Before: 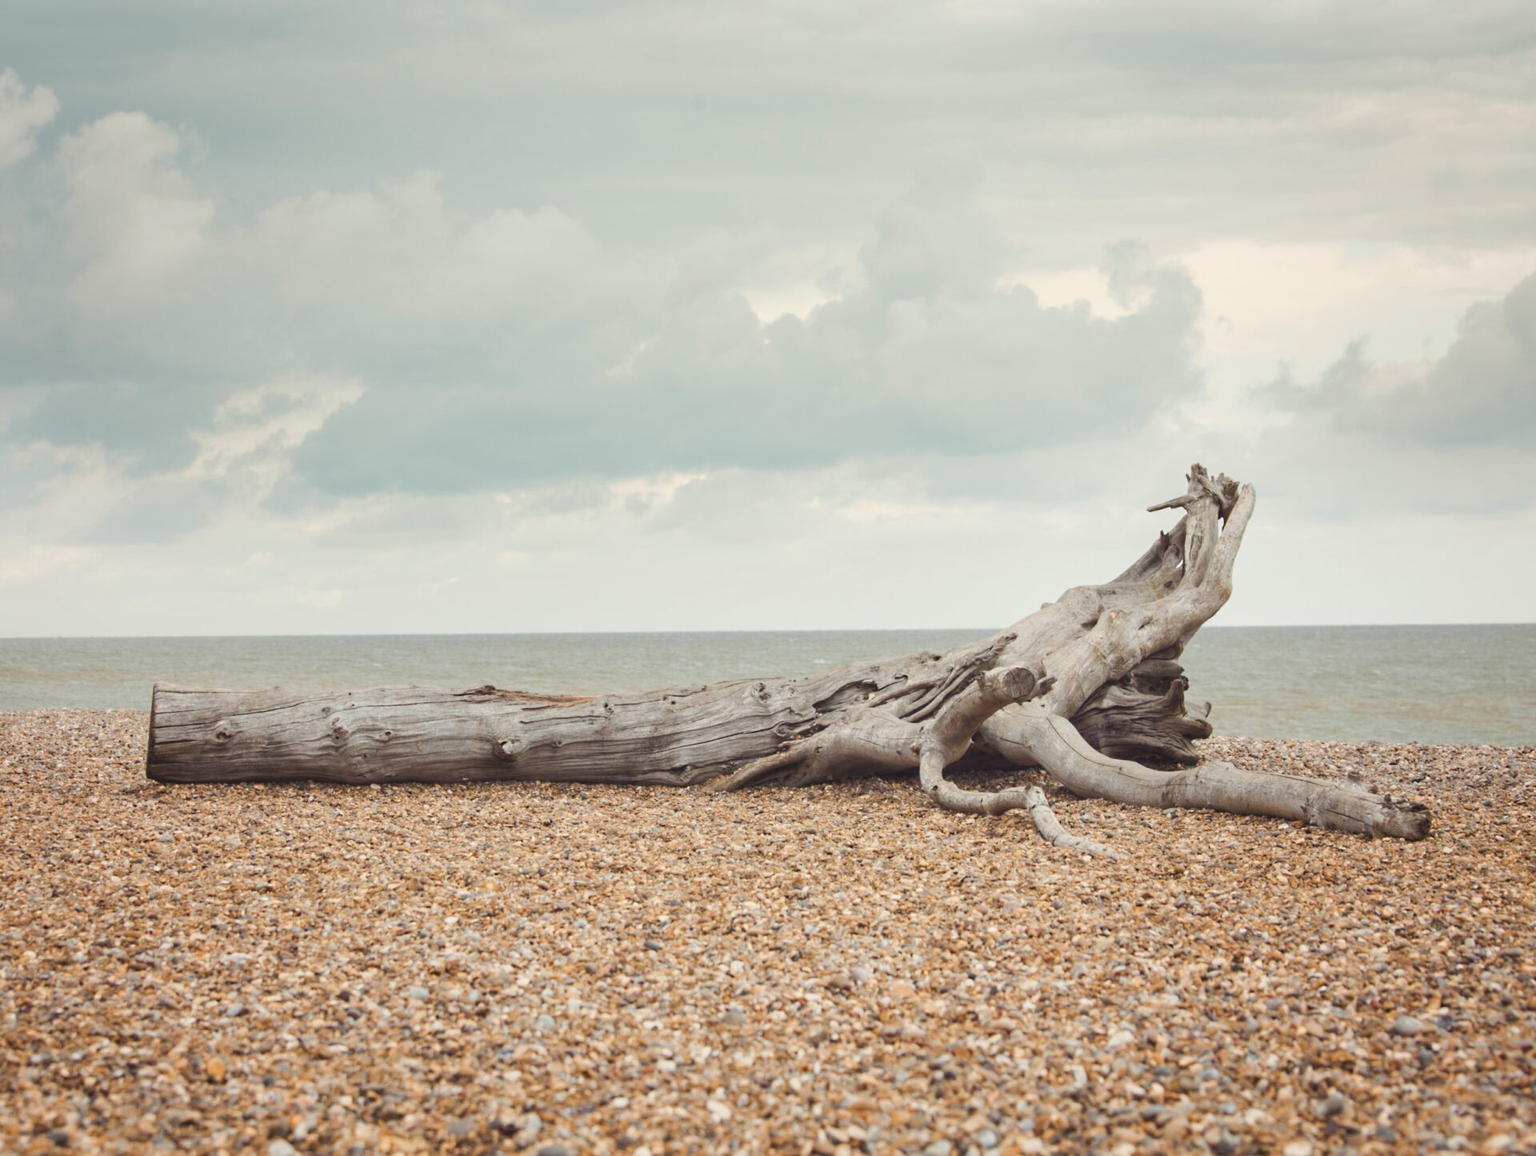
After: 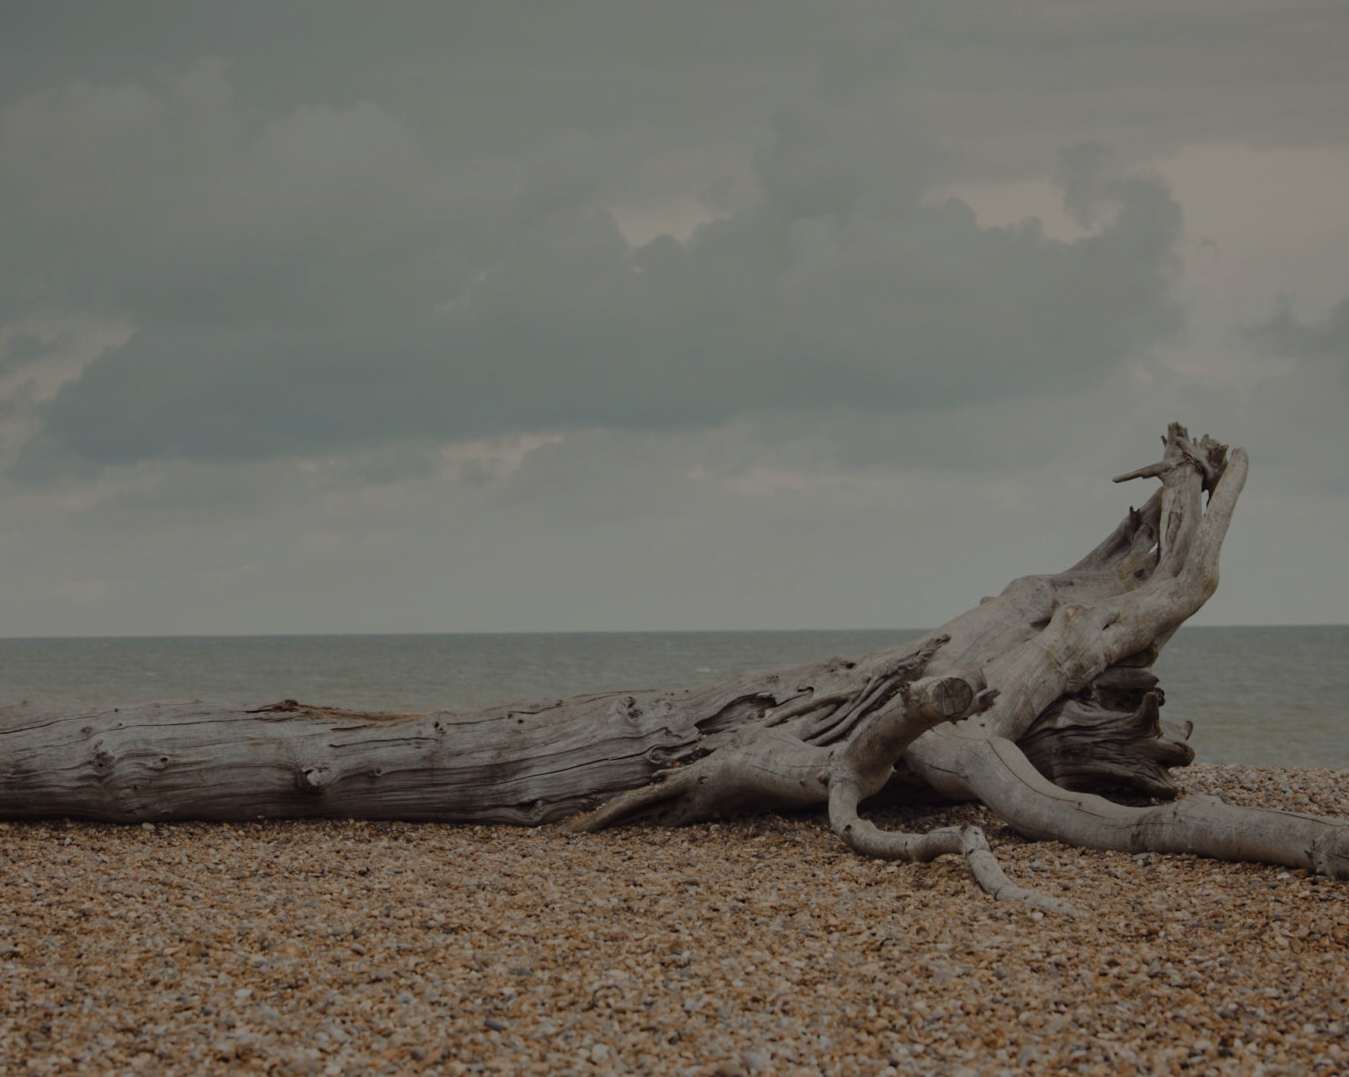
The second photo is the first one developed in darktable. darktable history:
tone equalizer: -8 EV -0.398 EV, -7 EV -0.373 EV, -6 EV -0.297 EV, -5 EV -0.192 EV, -3 EV 0.237 EV, -2 EV 0.323 EV, -1 EV 0.377 EV, +0 EV 0.42 EV
exposure: exposure -2.063 EV, compensate highlight preservation false
crop and rotate: left 16.732%, top 10.897%, right 12.971%, bottom 14.522%
